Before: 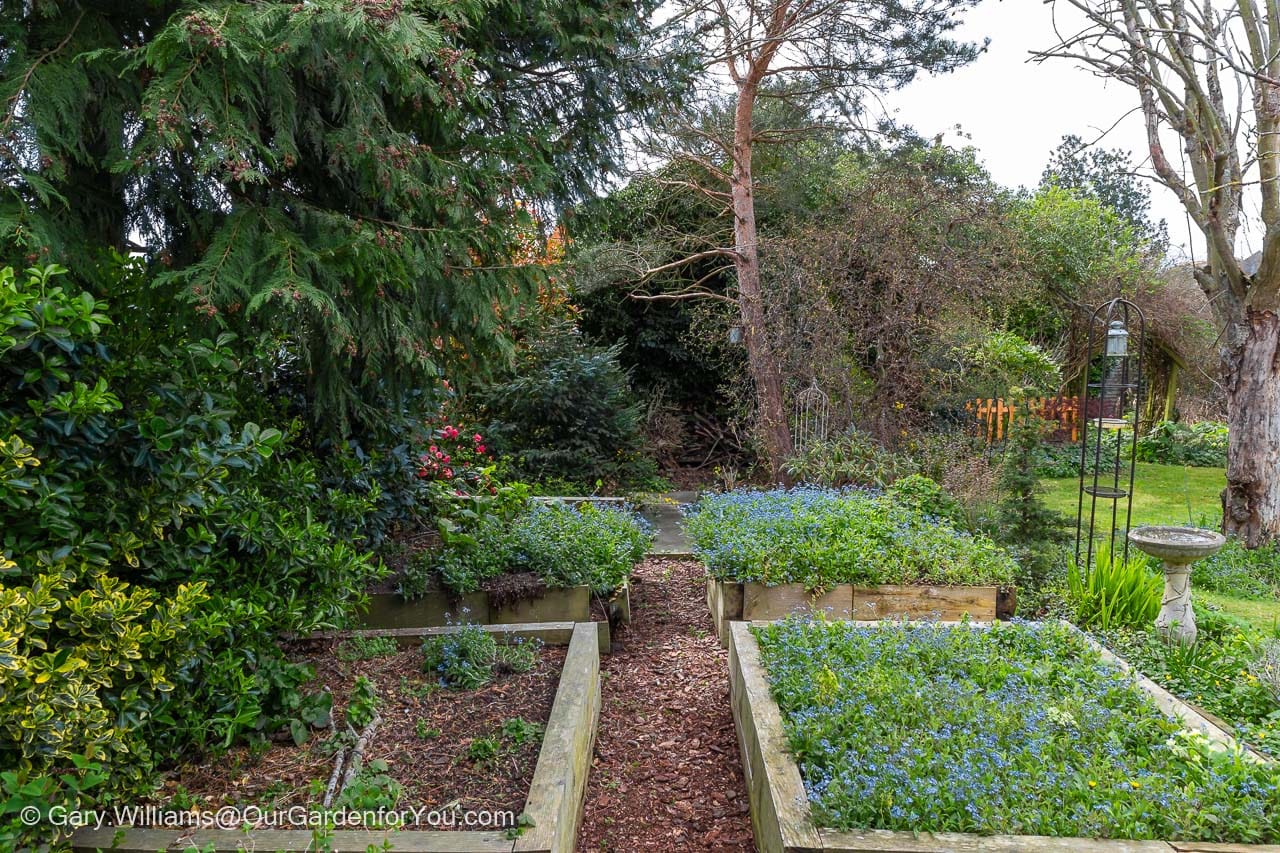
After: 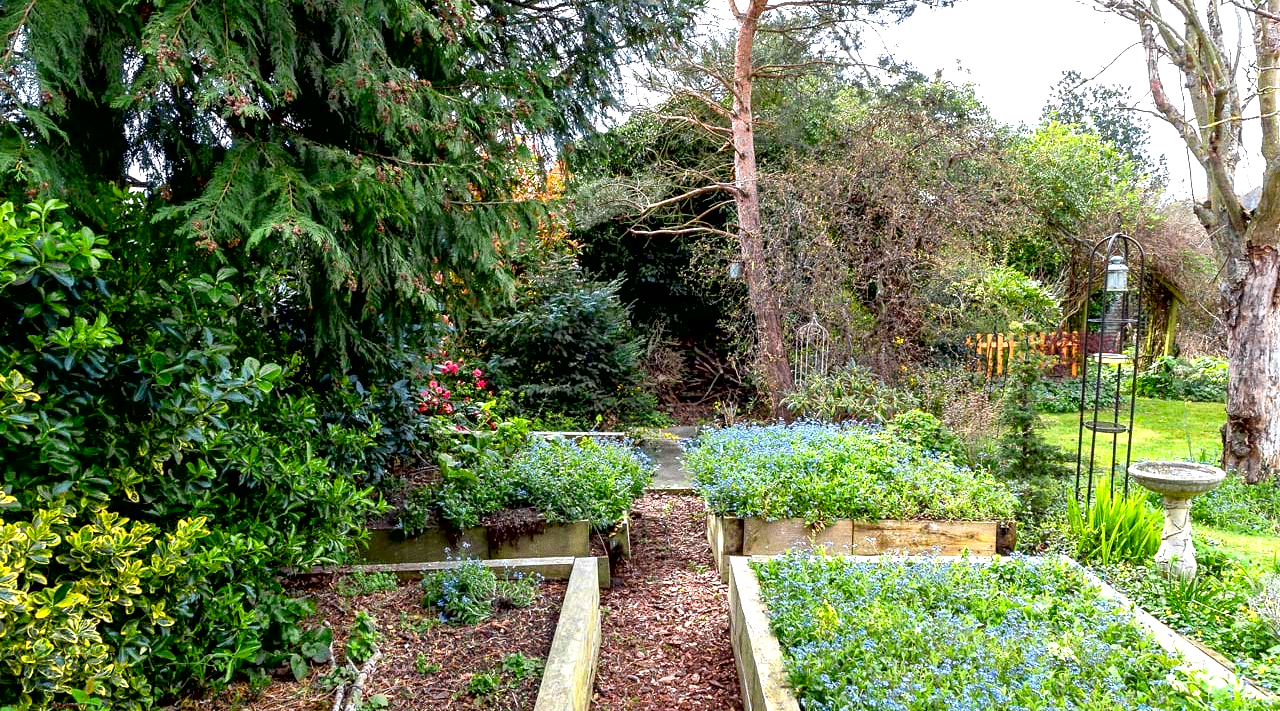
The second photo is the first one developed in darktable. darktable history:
exposure: black level correction 0.01, exposure 1 EV, compensate highlight preservation false
local contrast: mode bilateral grid, contrast 25, coarseness 50, detail 123%, midtone range 0.2
crop: top 7.625%, bottom 8.027%
grain: coarseness 0.47 ISO
